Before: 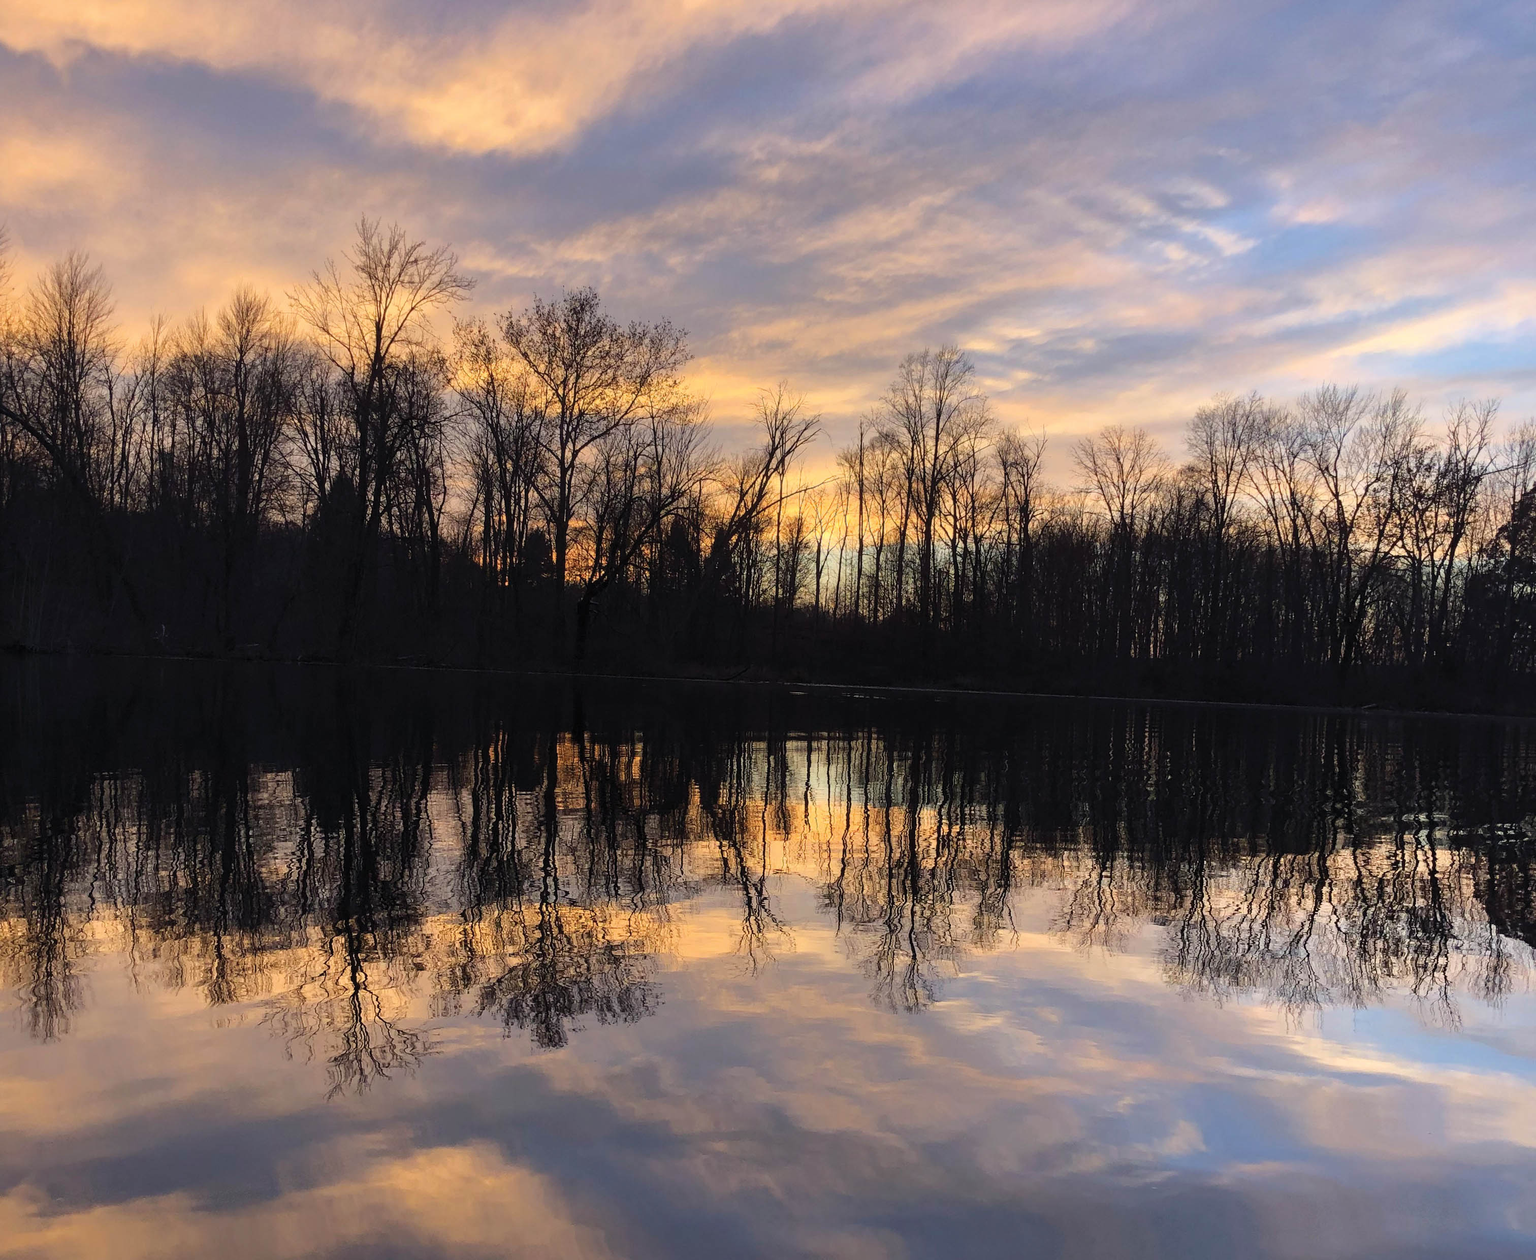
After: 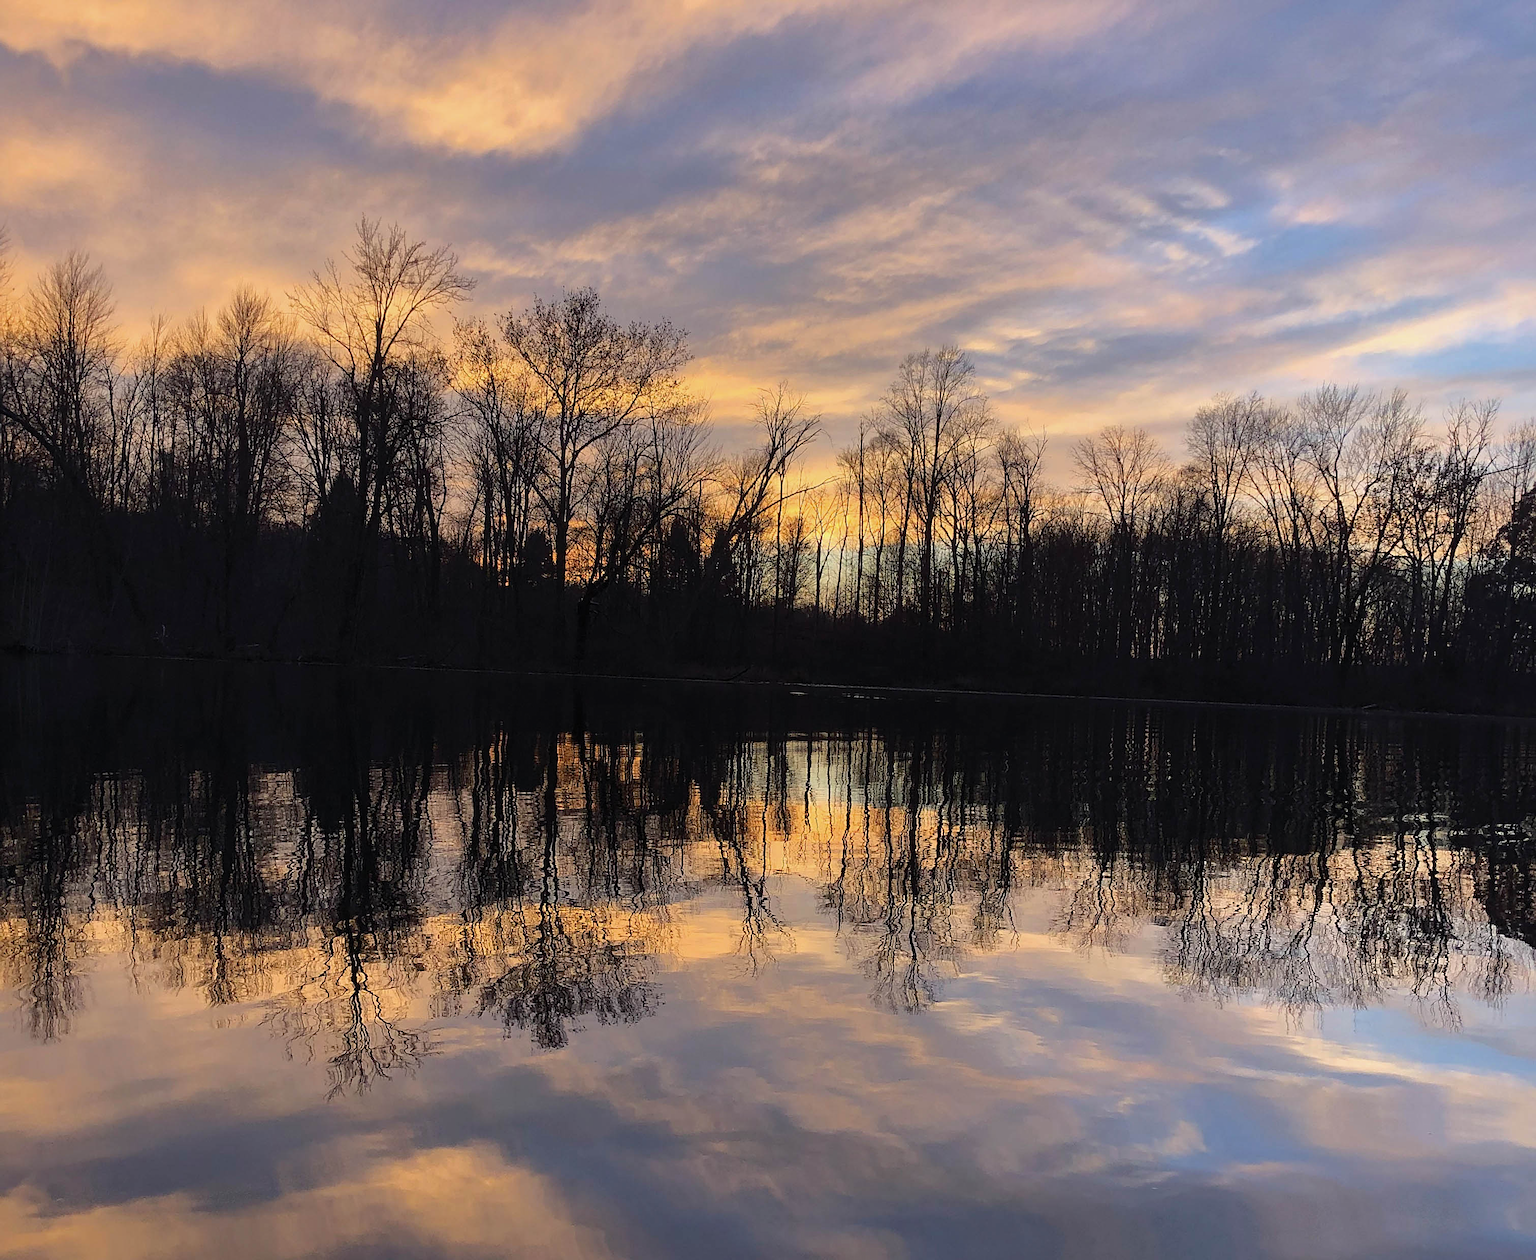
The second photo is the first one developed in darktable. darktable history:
sharpen: on, module defaults
shadows and highlights: shadows -20.14, white point adjustment -2.11, highlights -35.17
